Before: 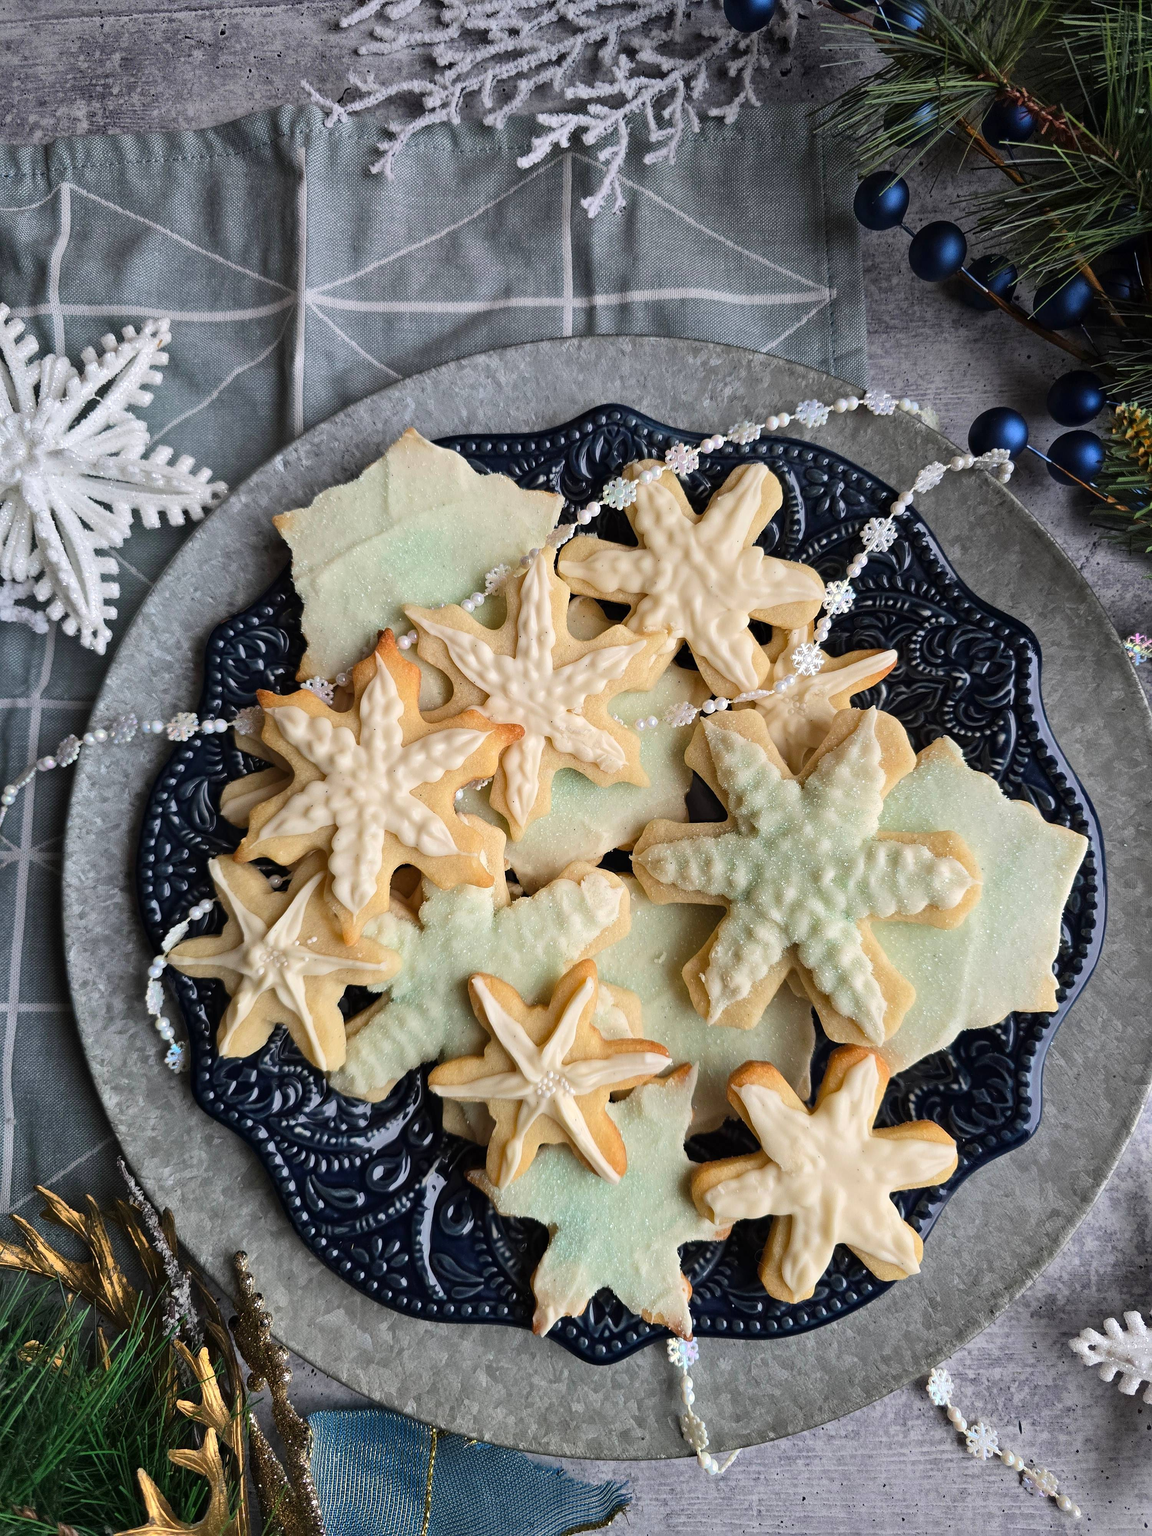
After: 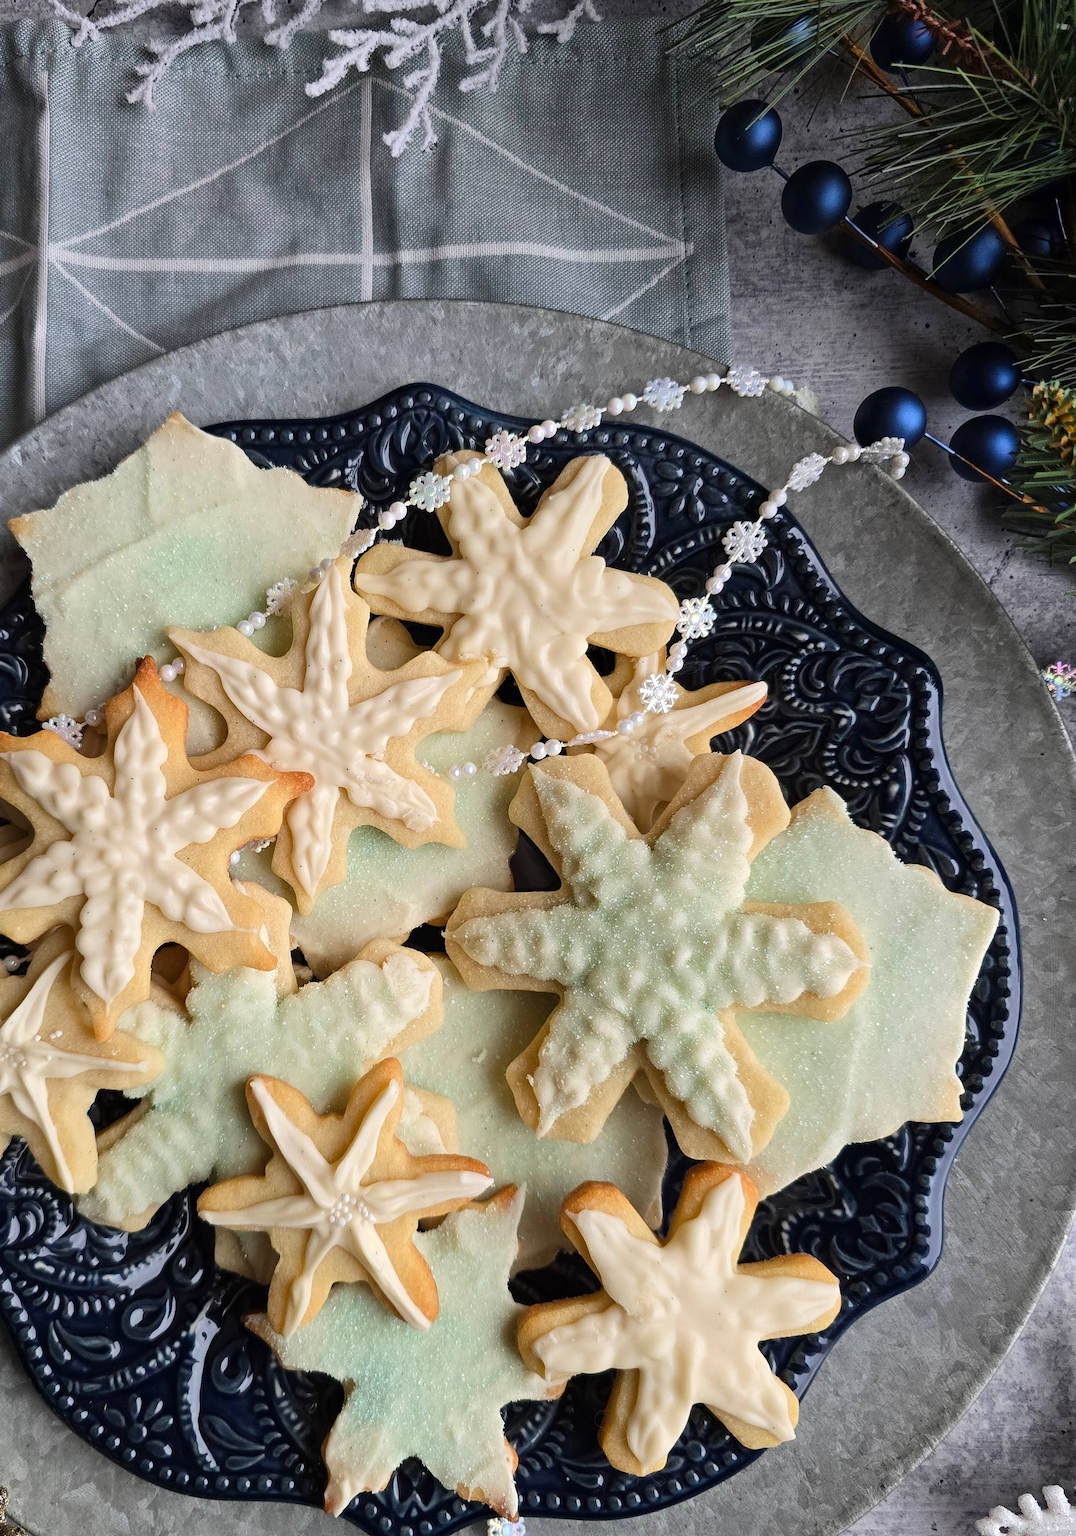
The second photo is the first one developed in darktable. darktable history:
crop: left 23.108%, top 5.822%, bottom 11.892%
